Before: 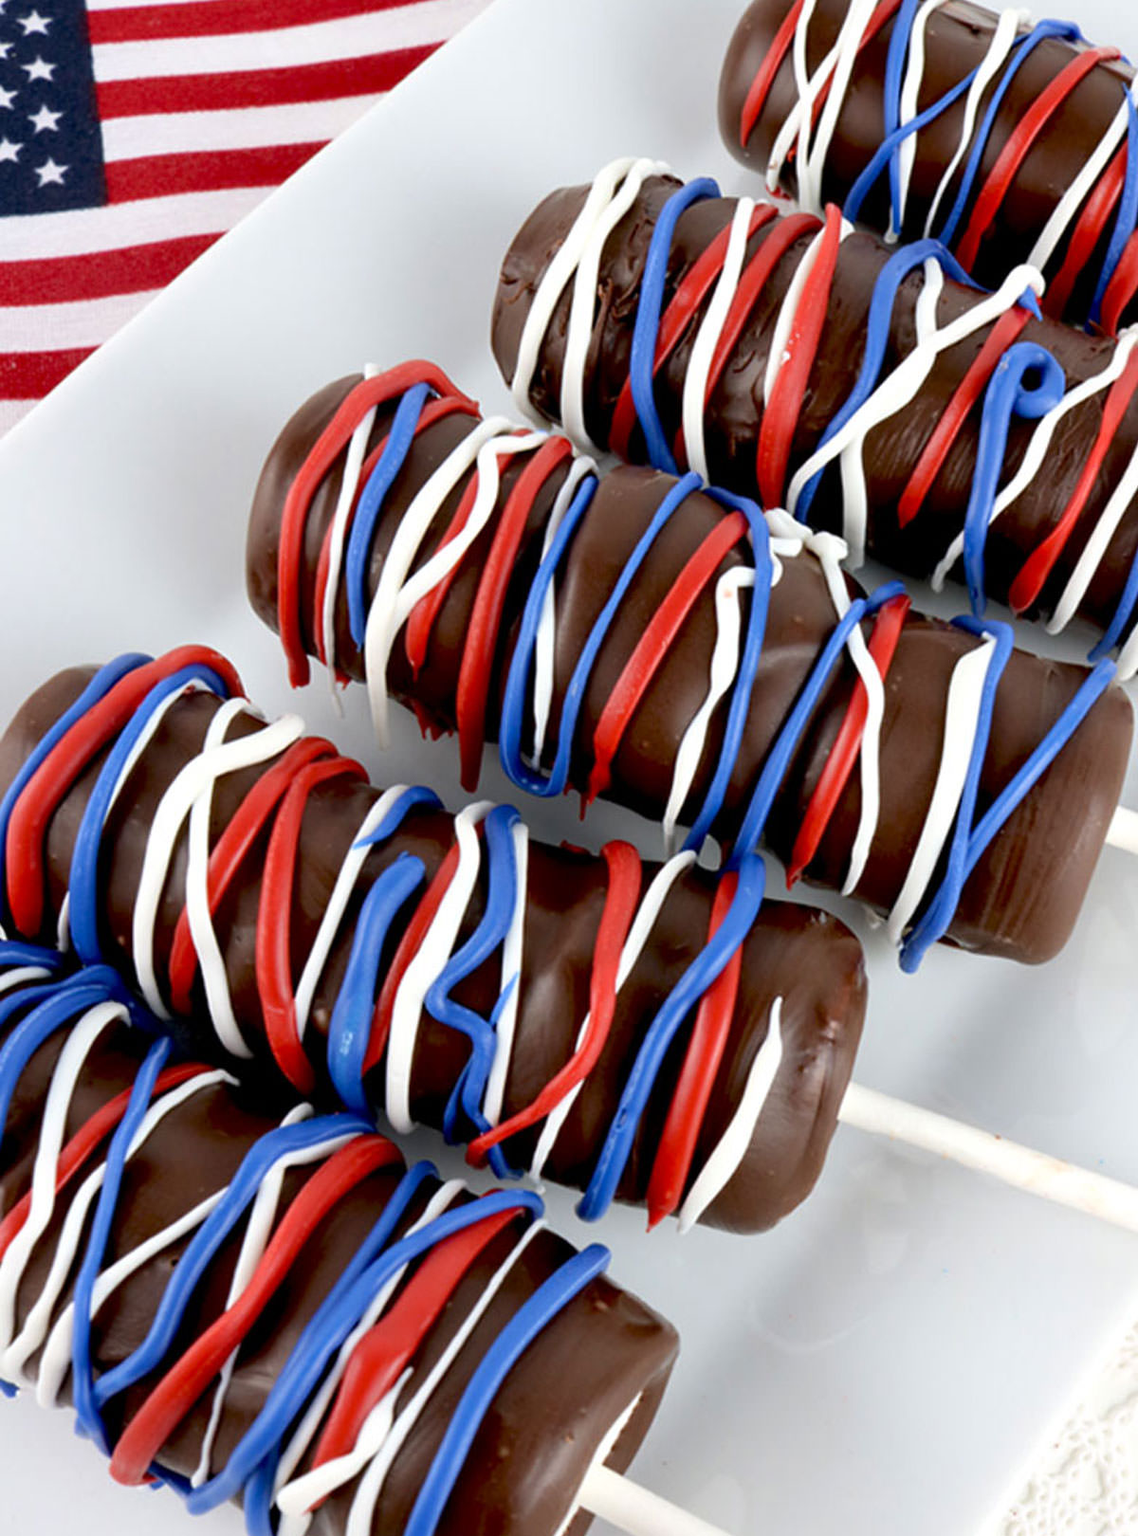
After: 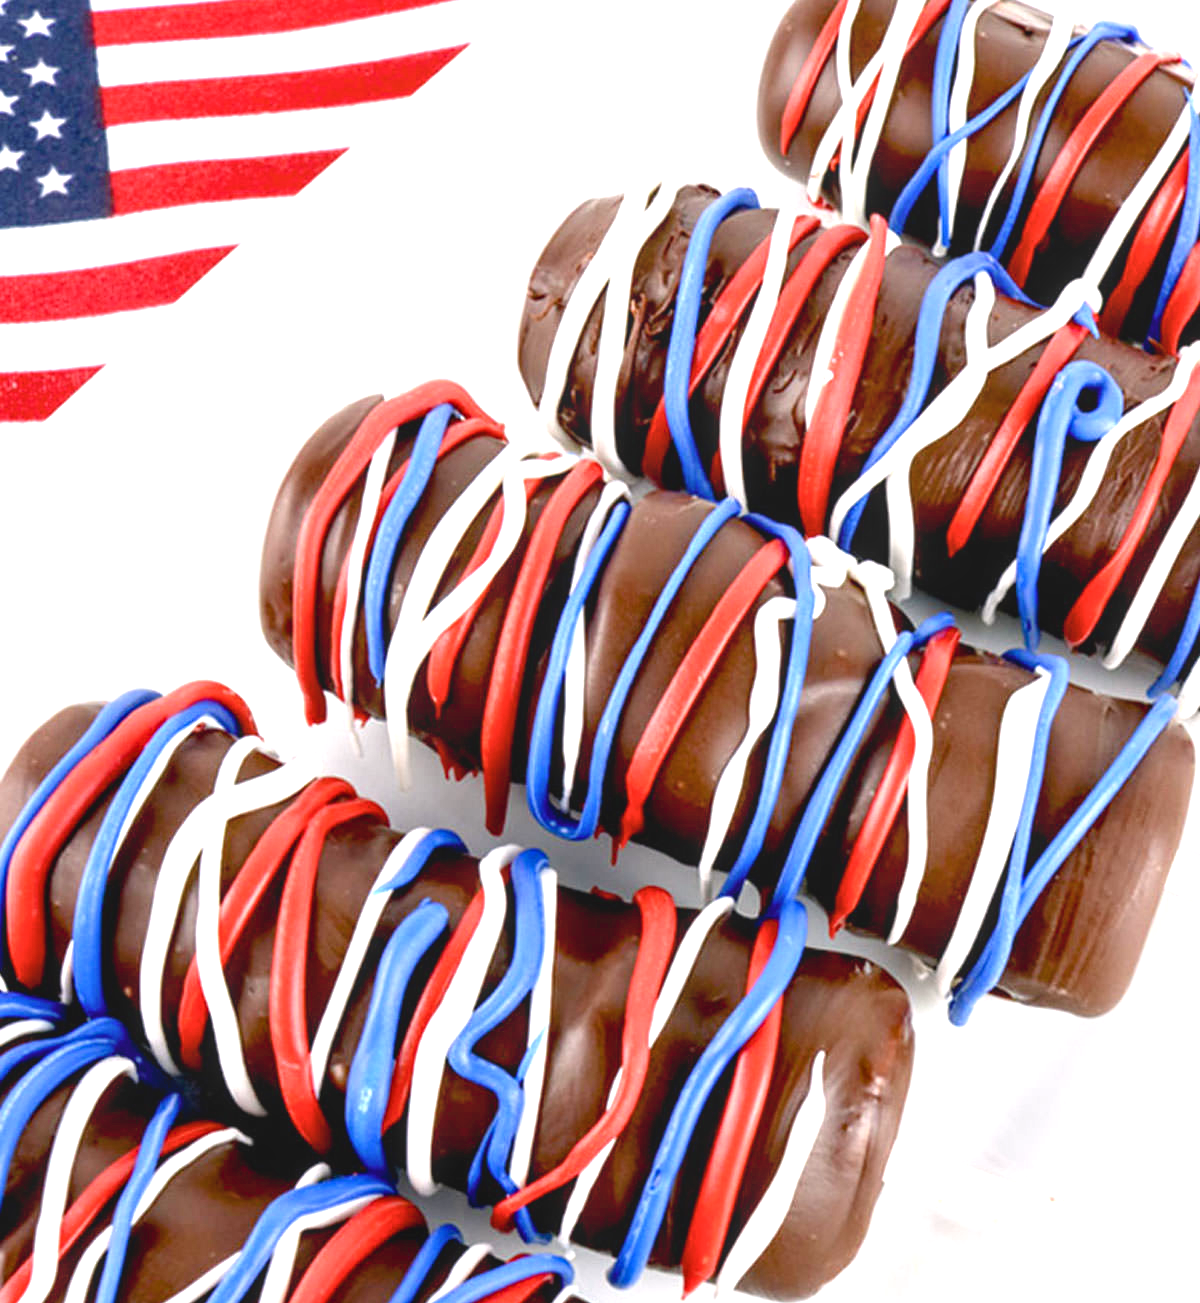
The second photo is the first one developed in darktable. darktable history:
crop: bottom 19.553%
local contrast: detail 109%
color balance rgb: highlights gain › chroma 0.995%, highlights gain › hue 25.05°, linear chroma grading › global chroma 1.675%, linear chroma grading › mid-tones -1.341%, perceptual saturation grading › global saturation 0.662%, perceptual saturation grading › highlights -19.839%, perceptual saturation grading › shadows 20.467%, global vibrance 14.888%
exposure: exposure 1.154 EV, compensate highlight preservation false
